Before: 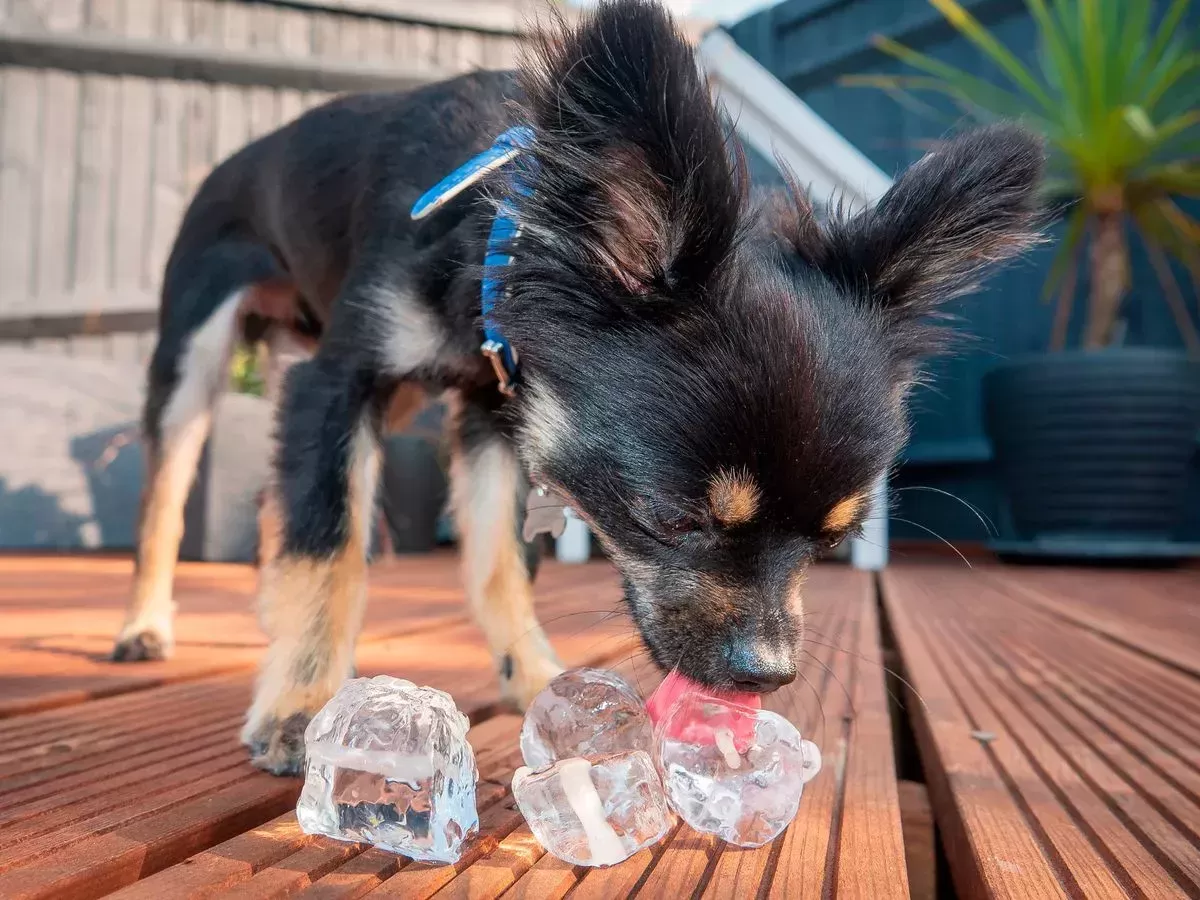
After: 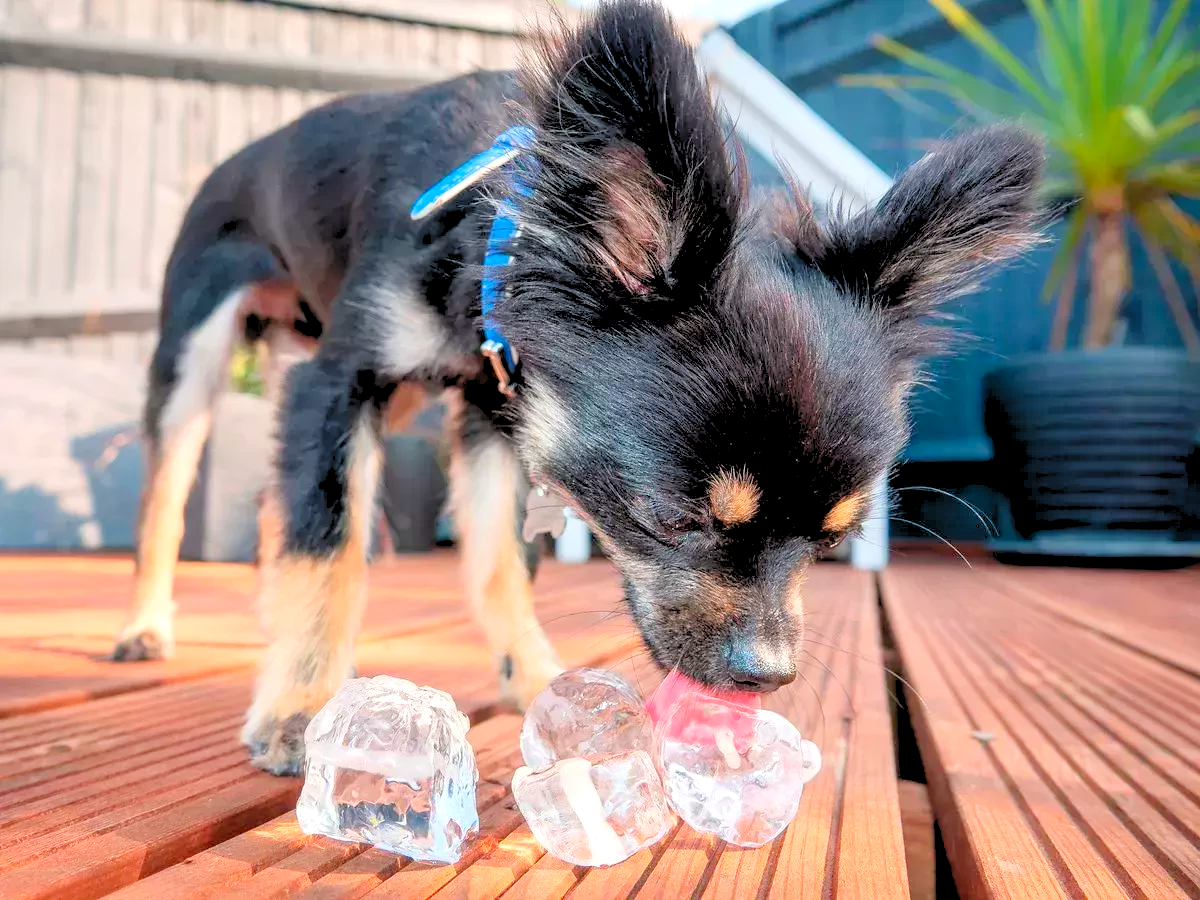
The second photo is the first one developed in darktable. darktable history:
white balance: emerald 1
exposure: exposure 0.29 EV, compensate highlight preservation false
levels: levels [0.093, 0.434, 0.988]
